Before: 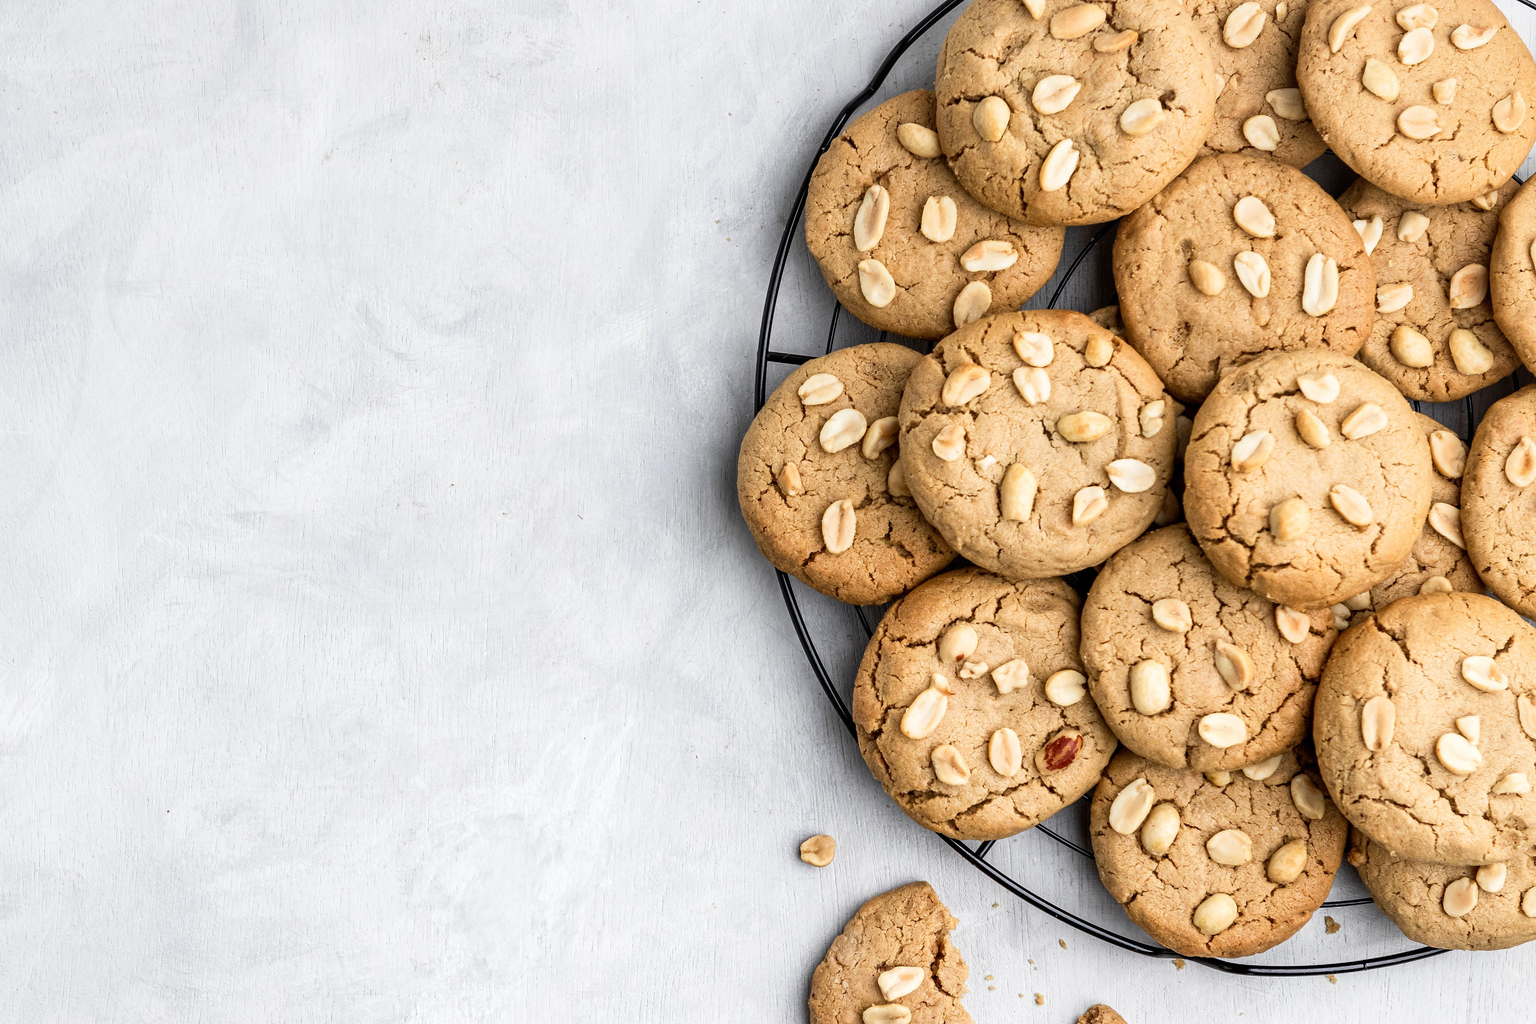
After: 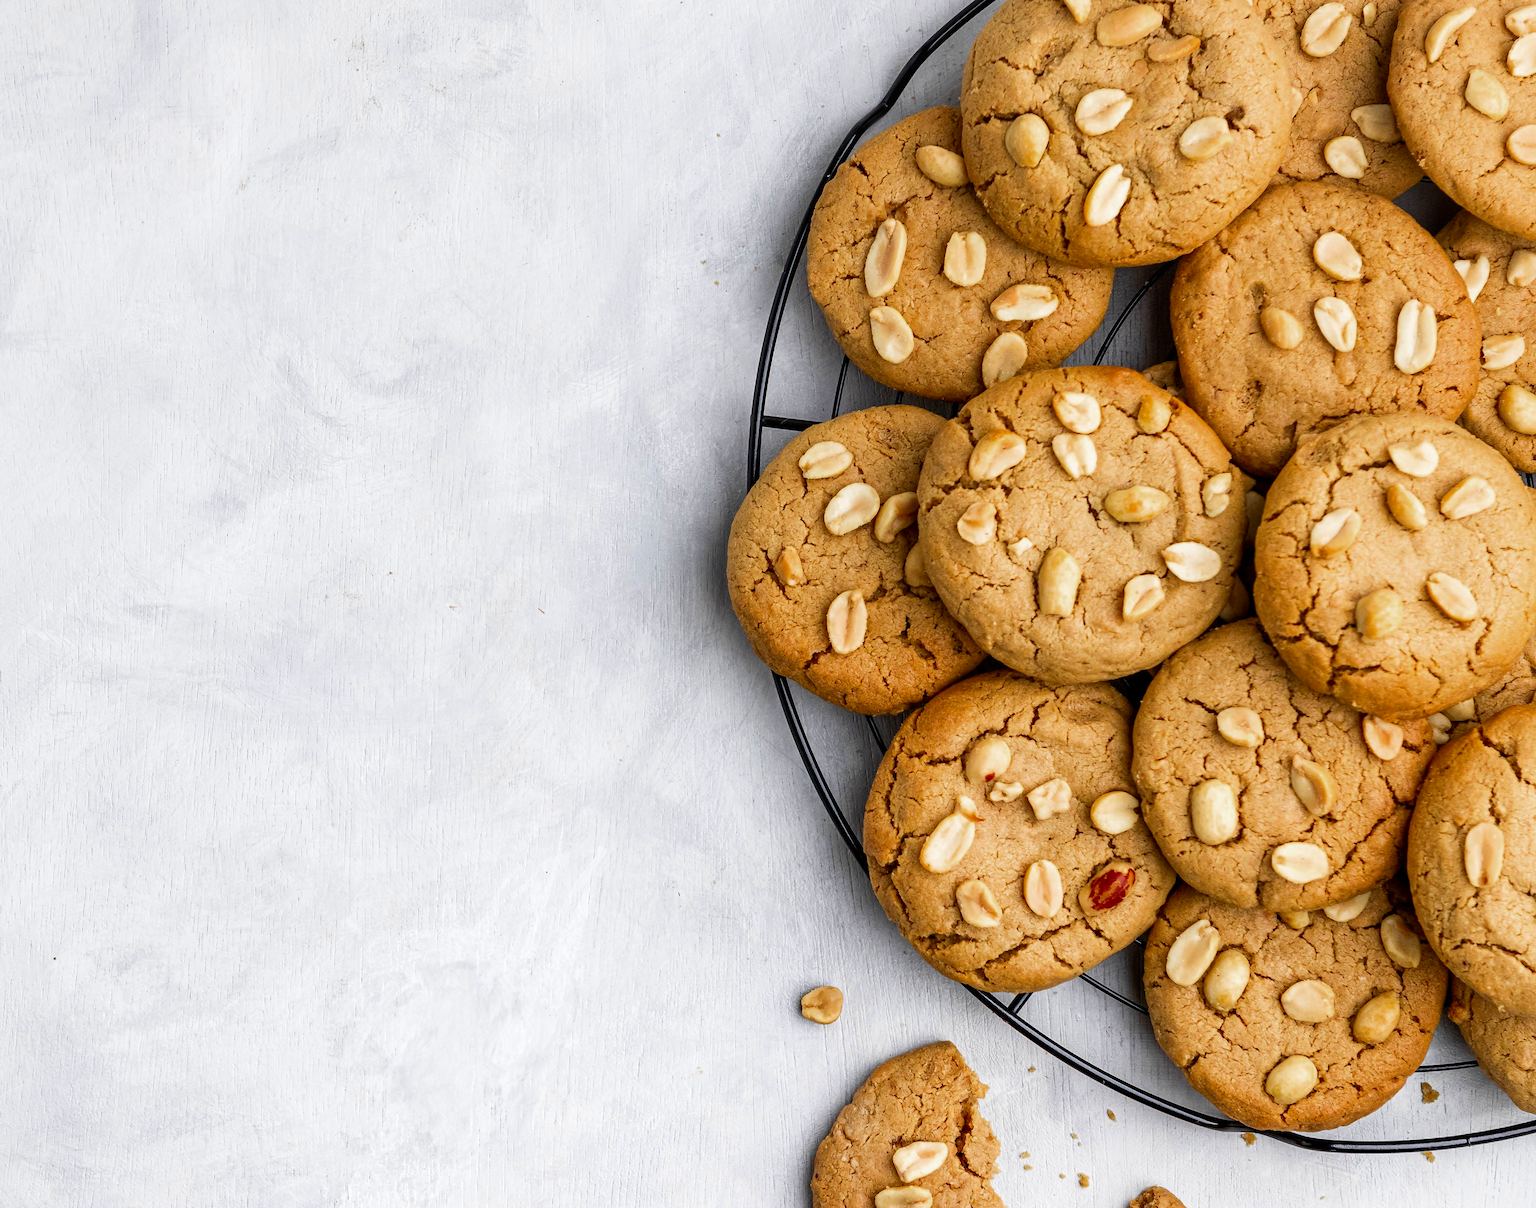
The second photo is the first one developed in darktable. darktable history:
crop: left 7.962%, right 7.357%
color zones: curves: ch0 [(0, 0.425) (0.143, 0.422) (0.286, 0.42) (0.429, 0.419) (0.571, 0.419) (0.714, 0.42) (0.857, 0.422) (1, 0.425)]; ch1 [(0, 0.666) (0.143, 0.669) (0.286, 0.671) (0.429, 0.67) (0.571, 0.67) (0.714, 0.67) (0.857, 0.67) (1, 0.666)]
